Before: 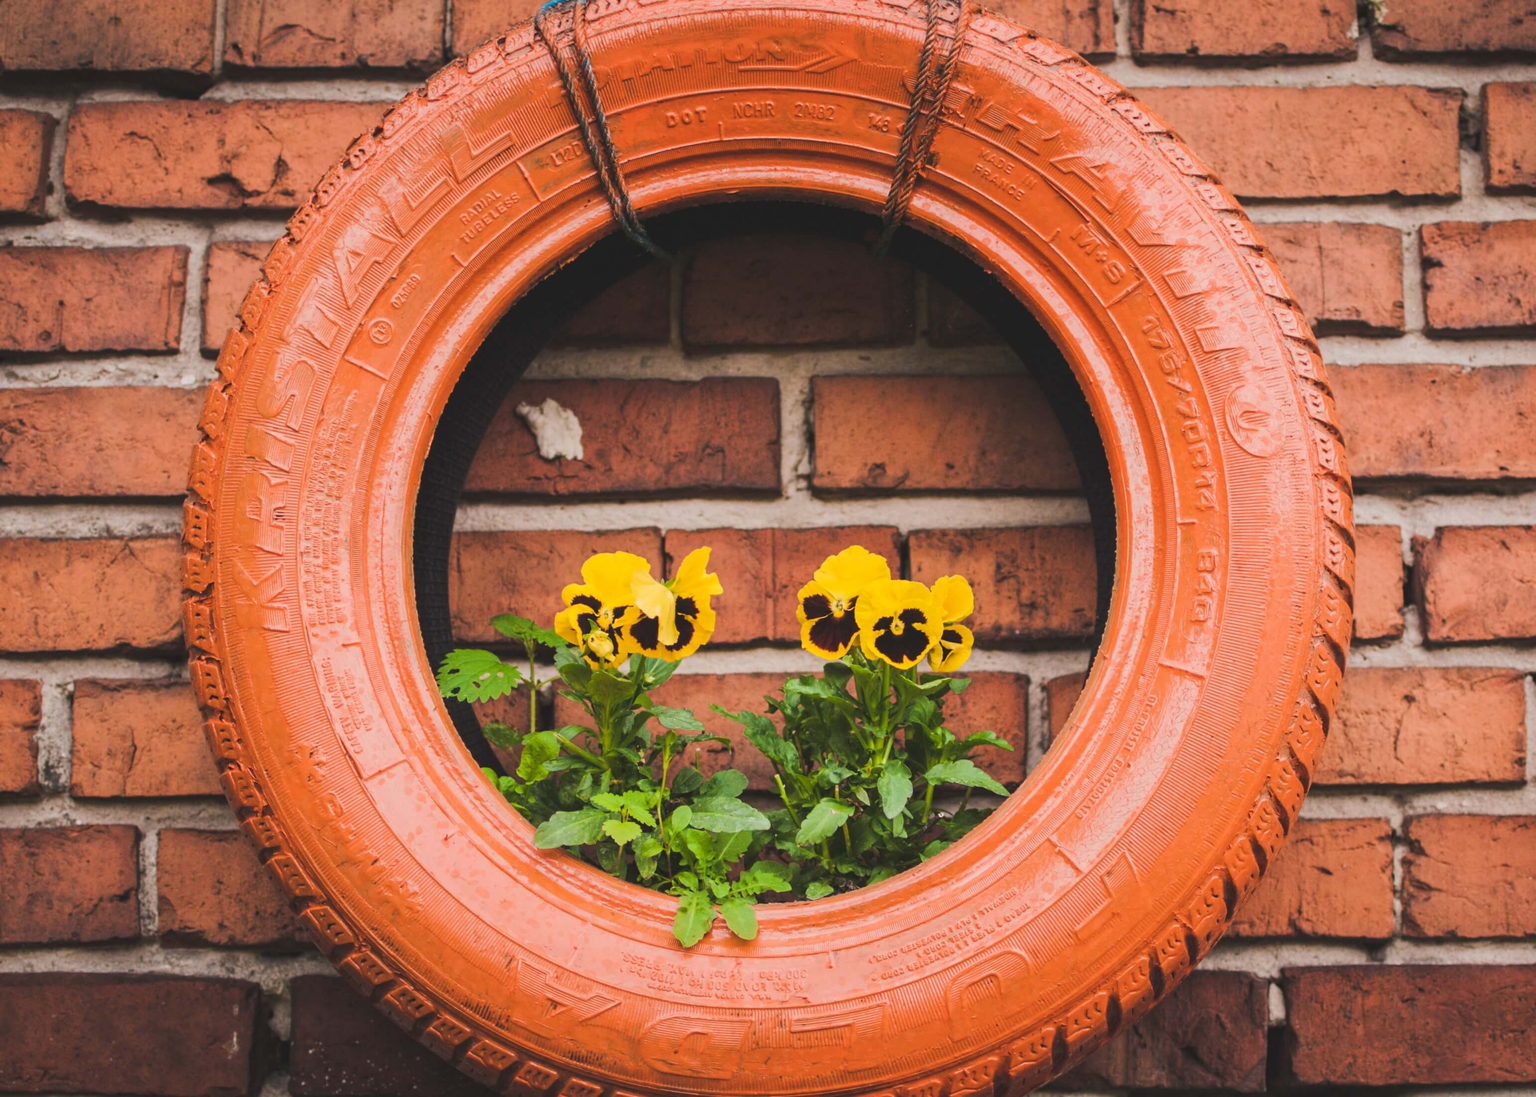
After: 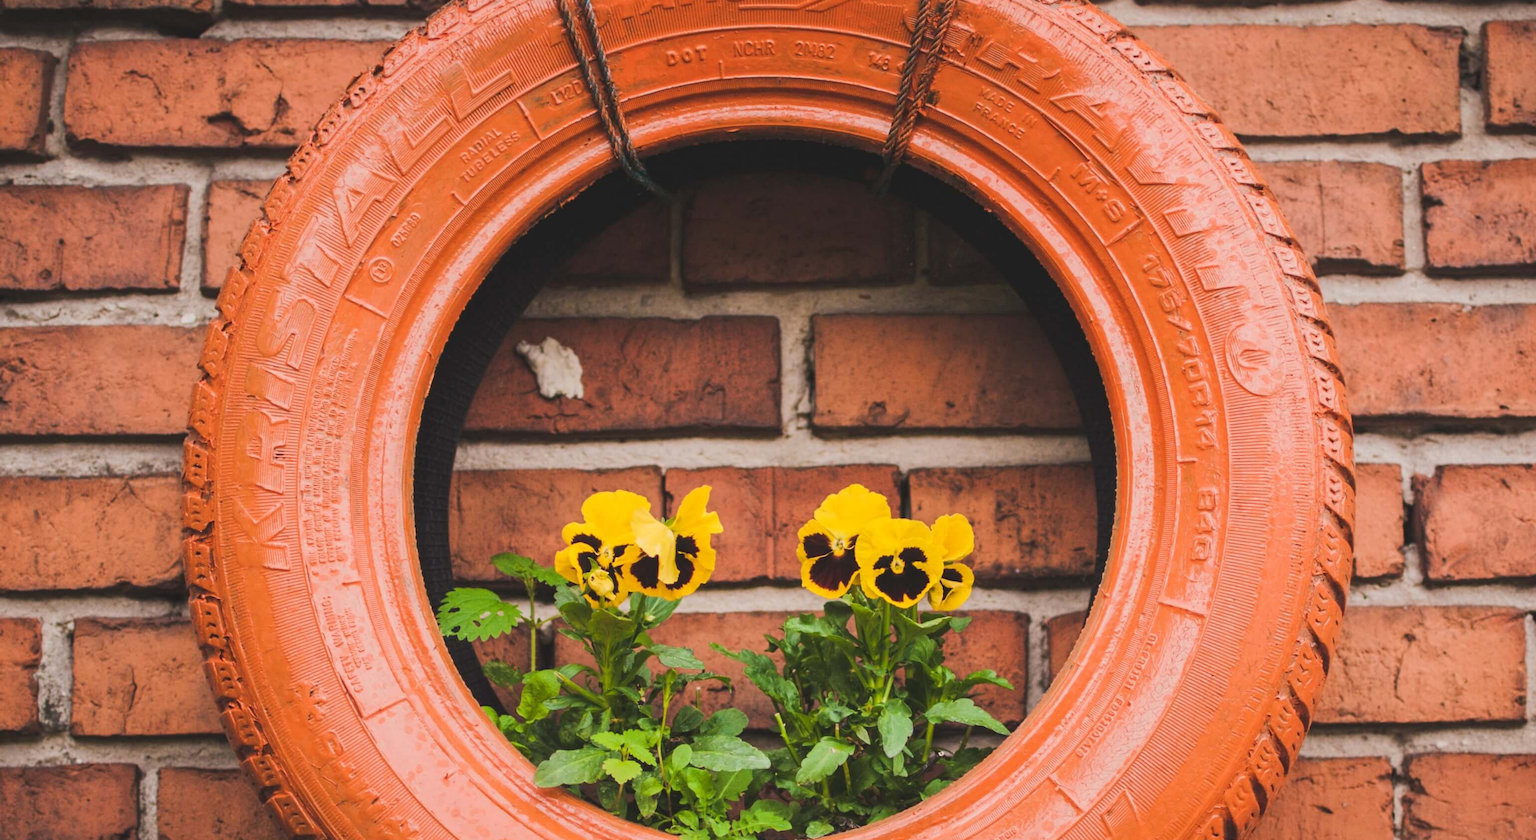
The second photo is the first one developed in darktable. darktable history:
crop: top 5.661%, bottom 17.748%
